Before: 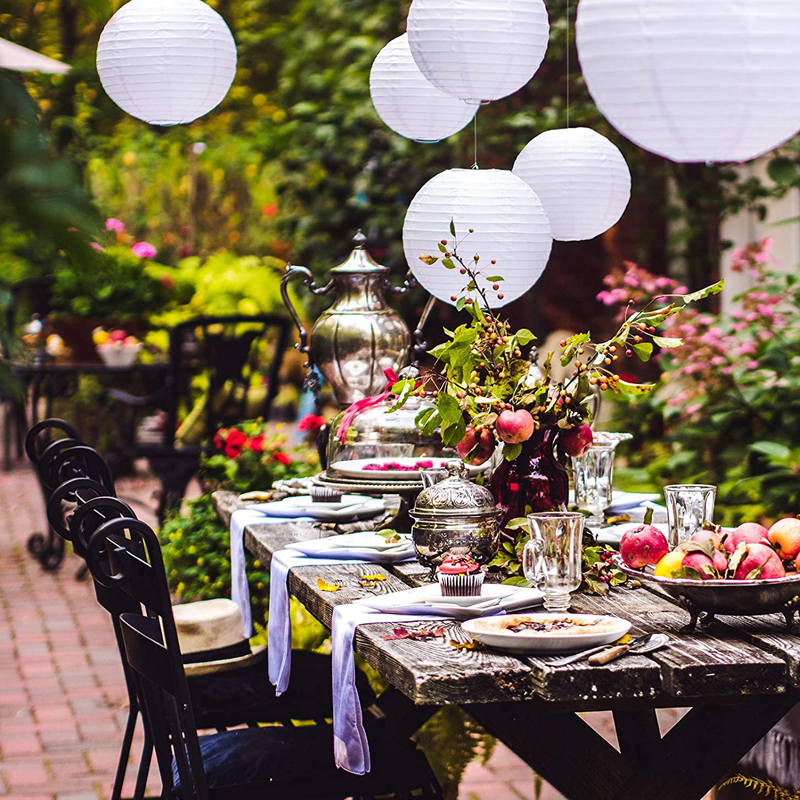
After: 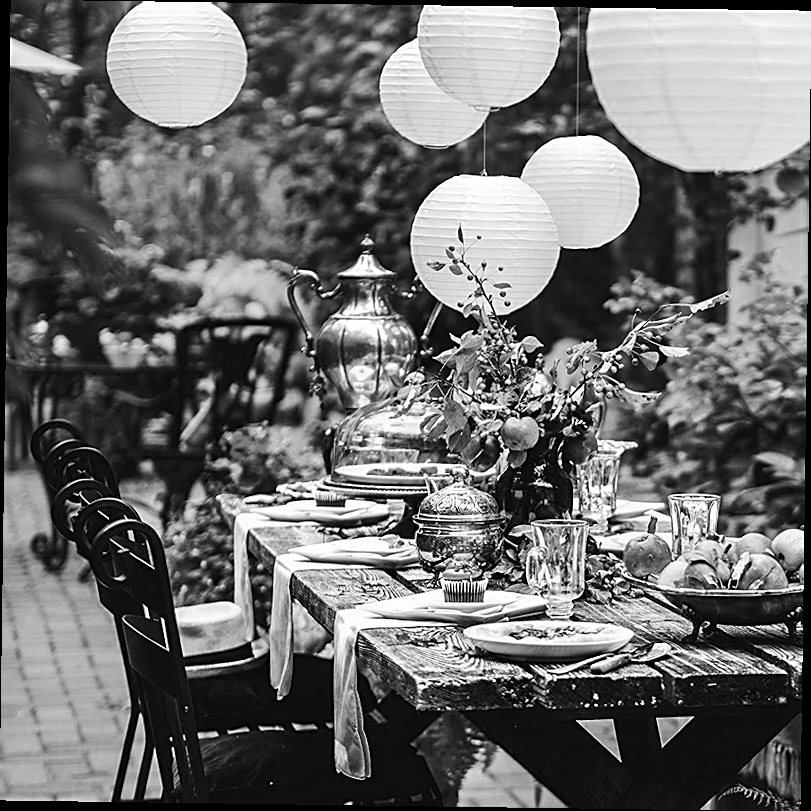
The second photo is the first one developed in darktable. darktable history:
monochrome: a -4.13, b 5.16, size 1
rotate and perspective: rotation 0.8°, automatic cropping off
sharpen: on, module defaults
